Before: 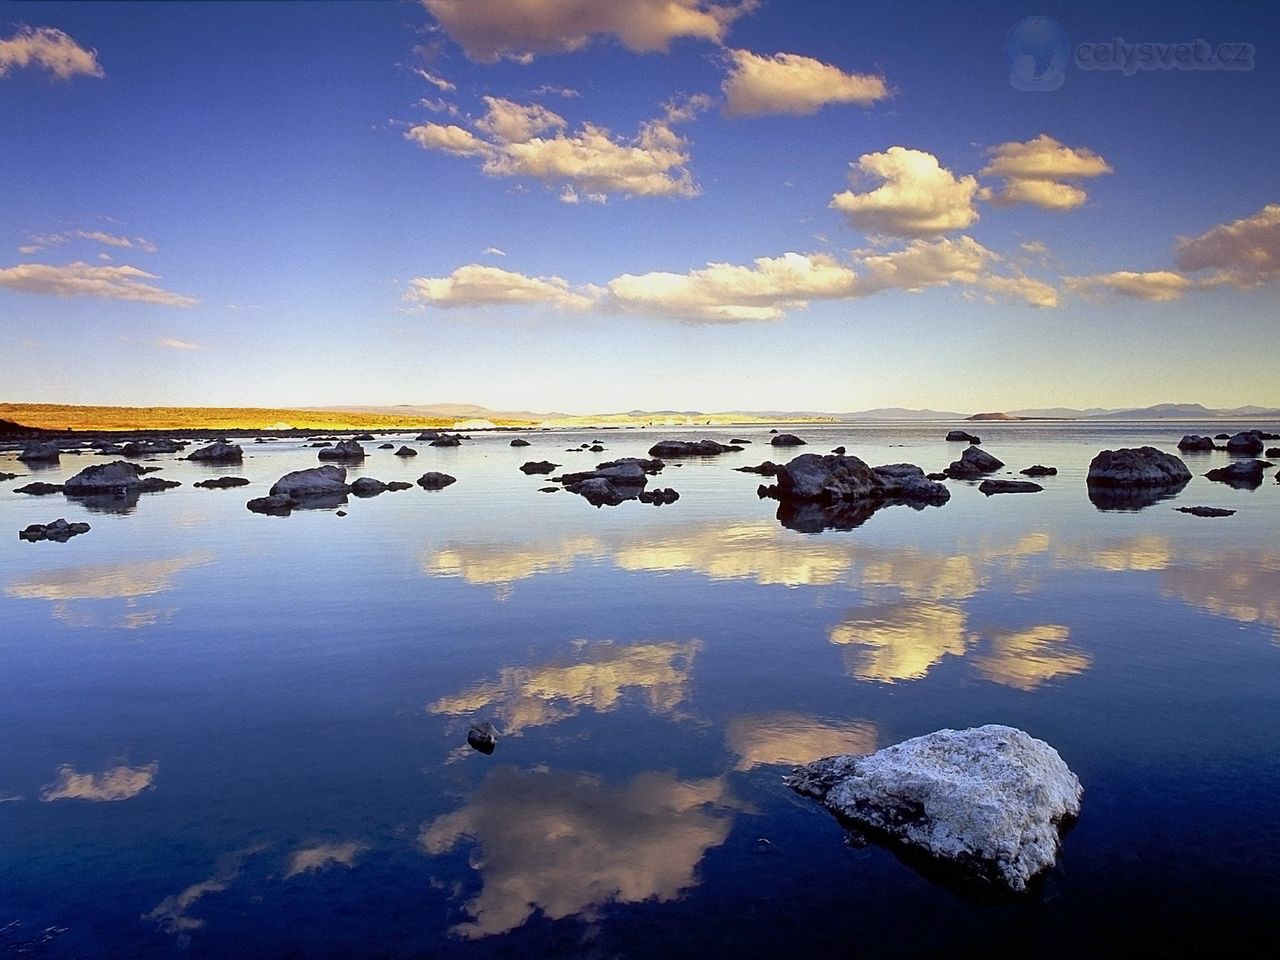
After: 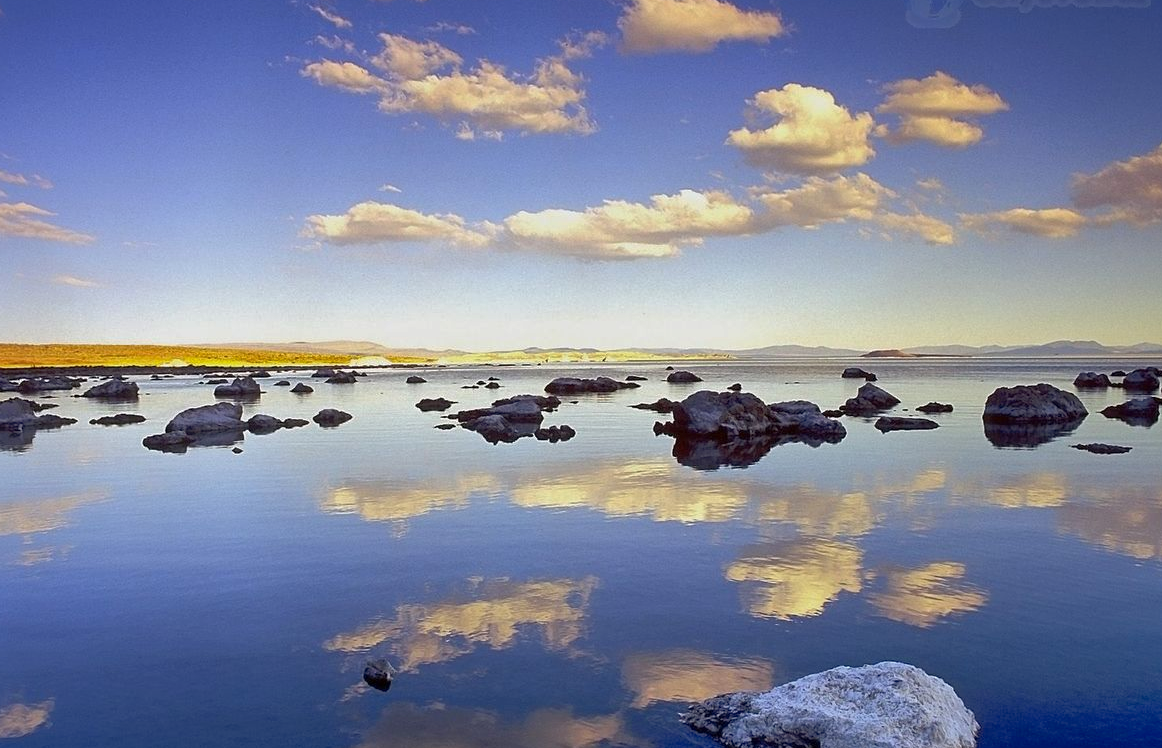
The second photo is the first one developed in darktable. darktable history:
crop: left 8.155%, top 6.611%, bottom 15.385%
shadows and highlights: on, module defaults
